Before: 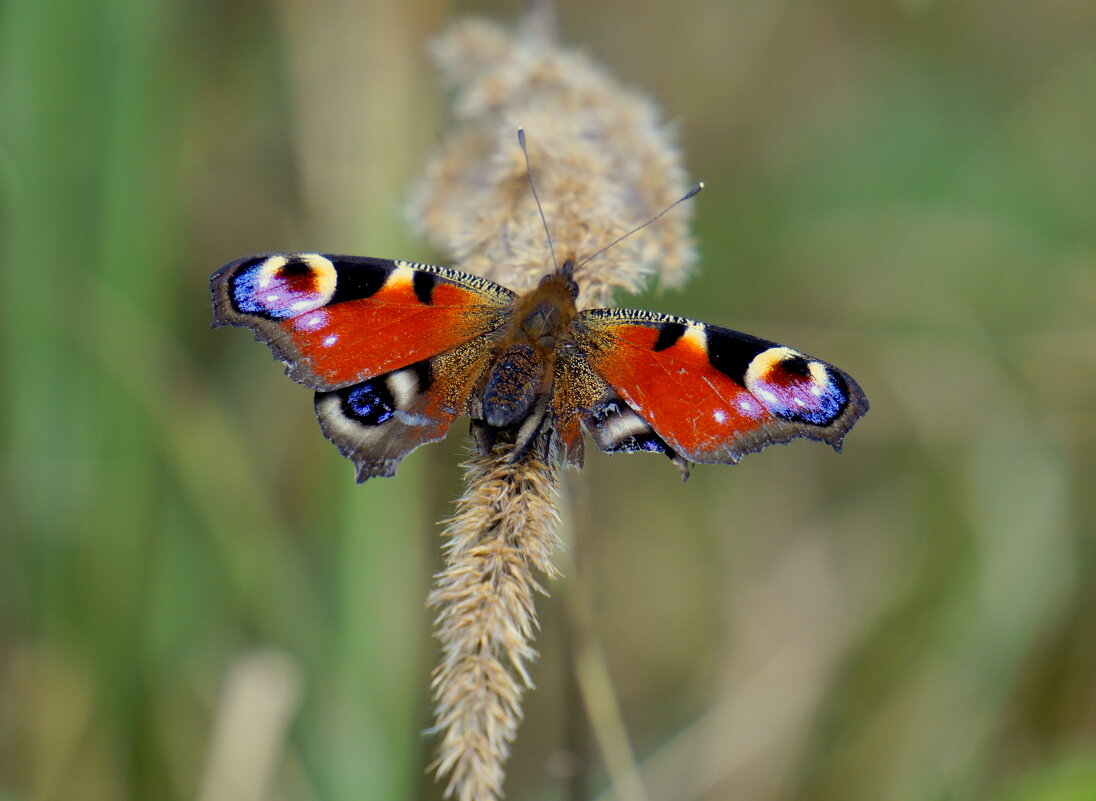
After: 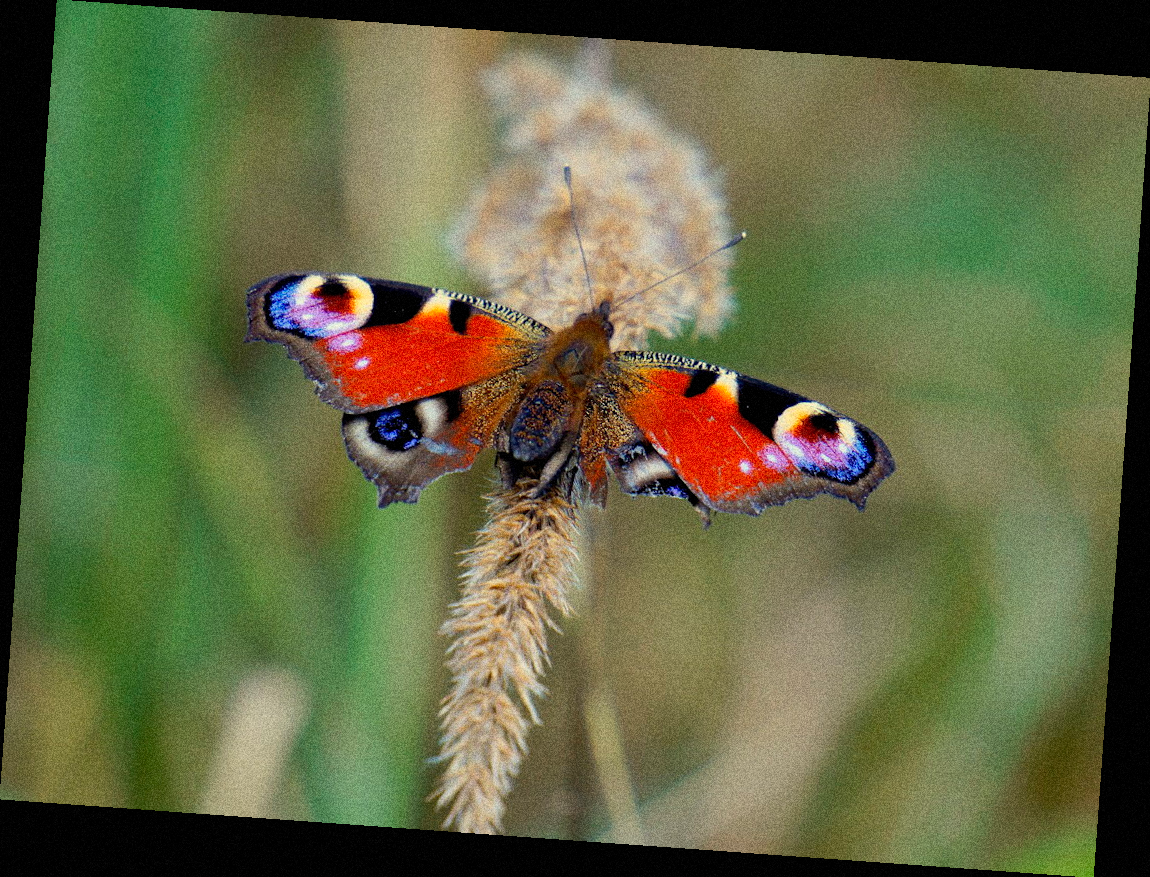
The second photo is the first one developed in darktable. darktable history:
grain: coarseness 14.49 ISO, strength 48.04%, mid-tones bias 35%
rotate and perspective: rotation 4.1°, automatic cropping off
